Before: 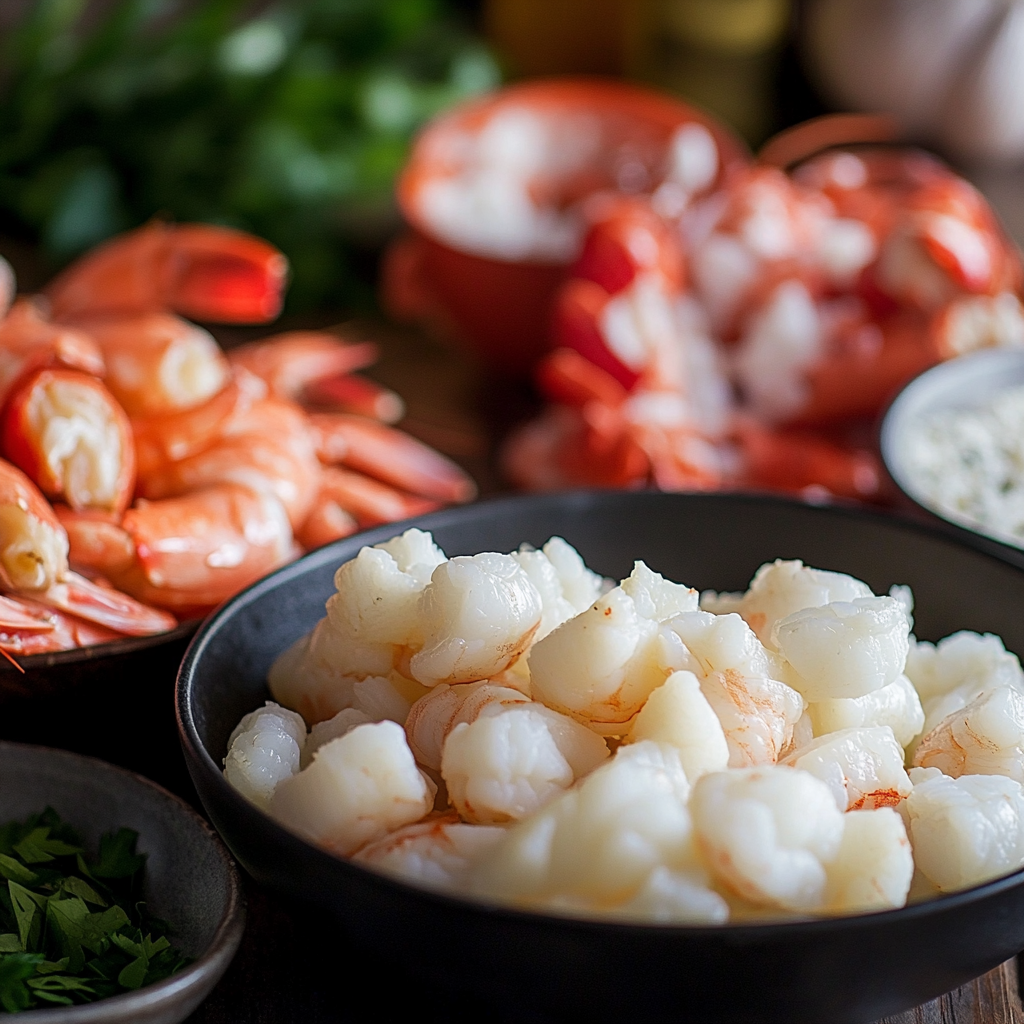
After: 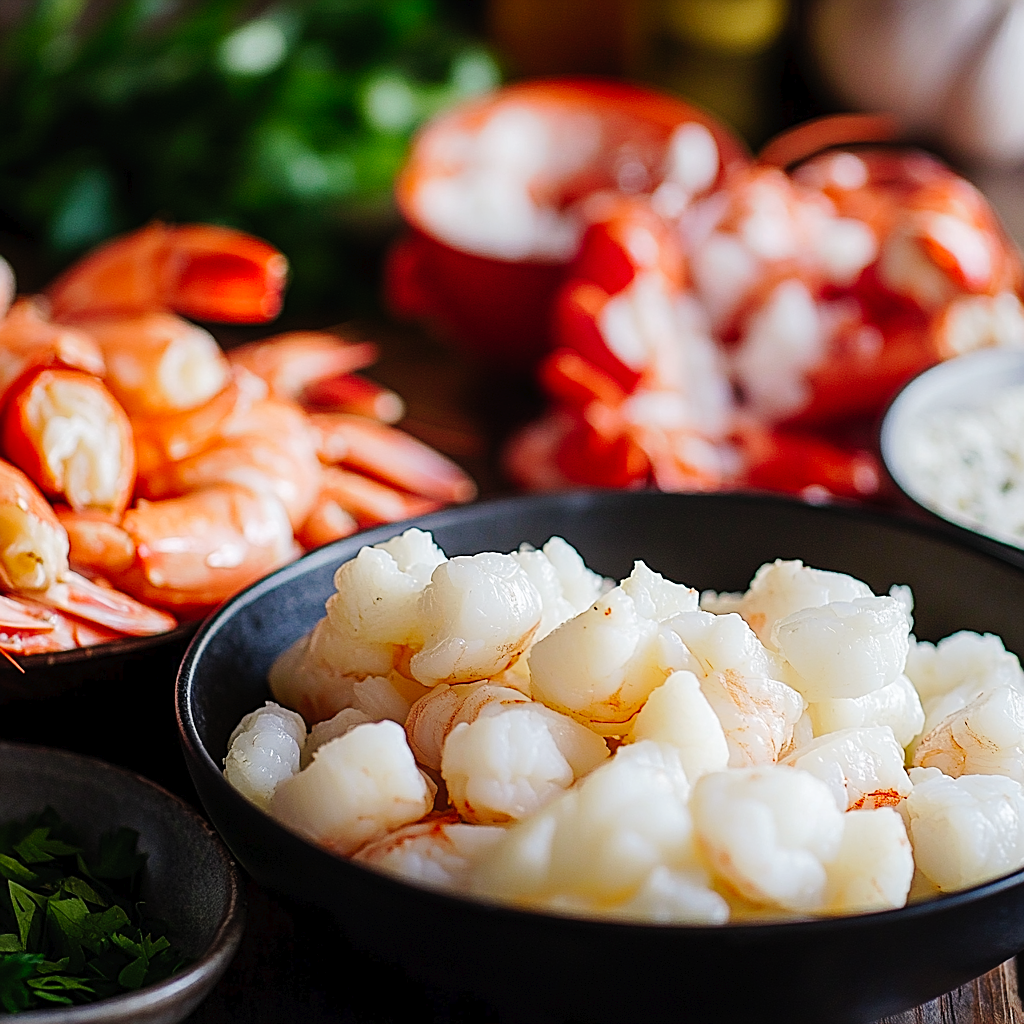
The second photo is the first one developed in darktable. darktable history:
tone curve: curves: ch0 [(0, 0) (0.003, 0.013) (0.011, 0.016) (0.025, 0.021) (0.044, 0.029) (0.069, 0.039) (0.1, 0.056) (0.136, 0.085) (0.177, 0.14) (0.224, 0.201) (0.277, 0.28) (0.335, 0.372) (0.399, 0.475) (0.468, 0.567) (0.543, 0.643) (0.623, 0.722) (0.709, 0.801) (0.801, 0.859) (0.898, 0.927) (1, 1)], preserve colors none
sharpen: on, module defaults
